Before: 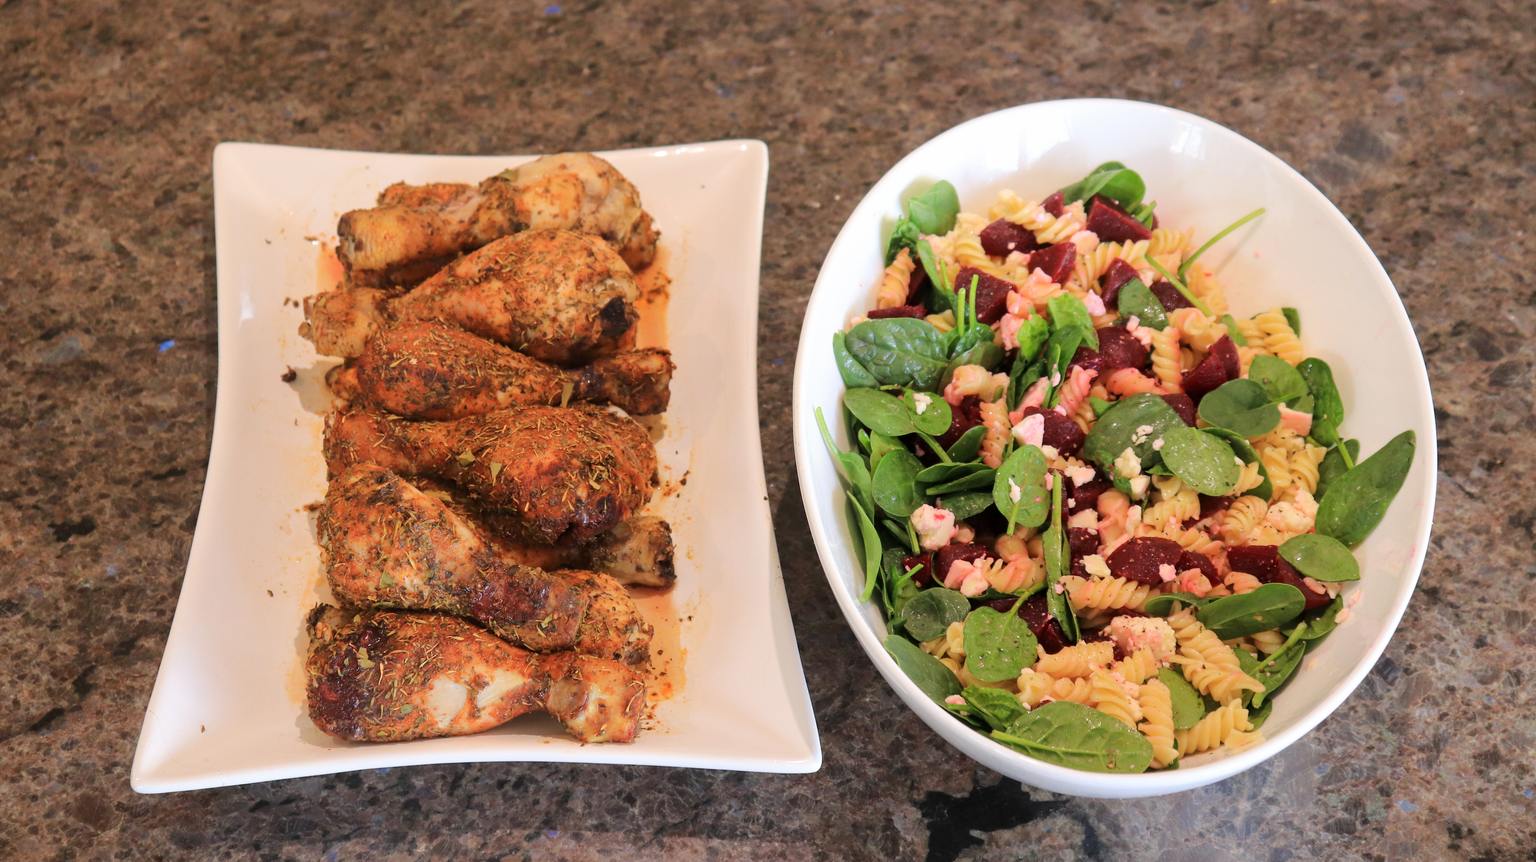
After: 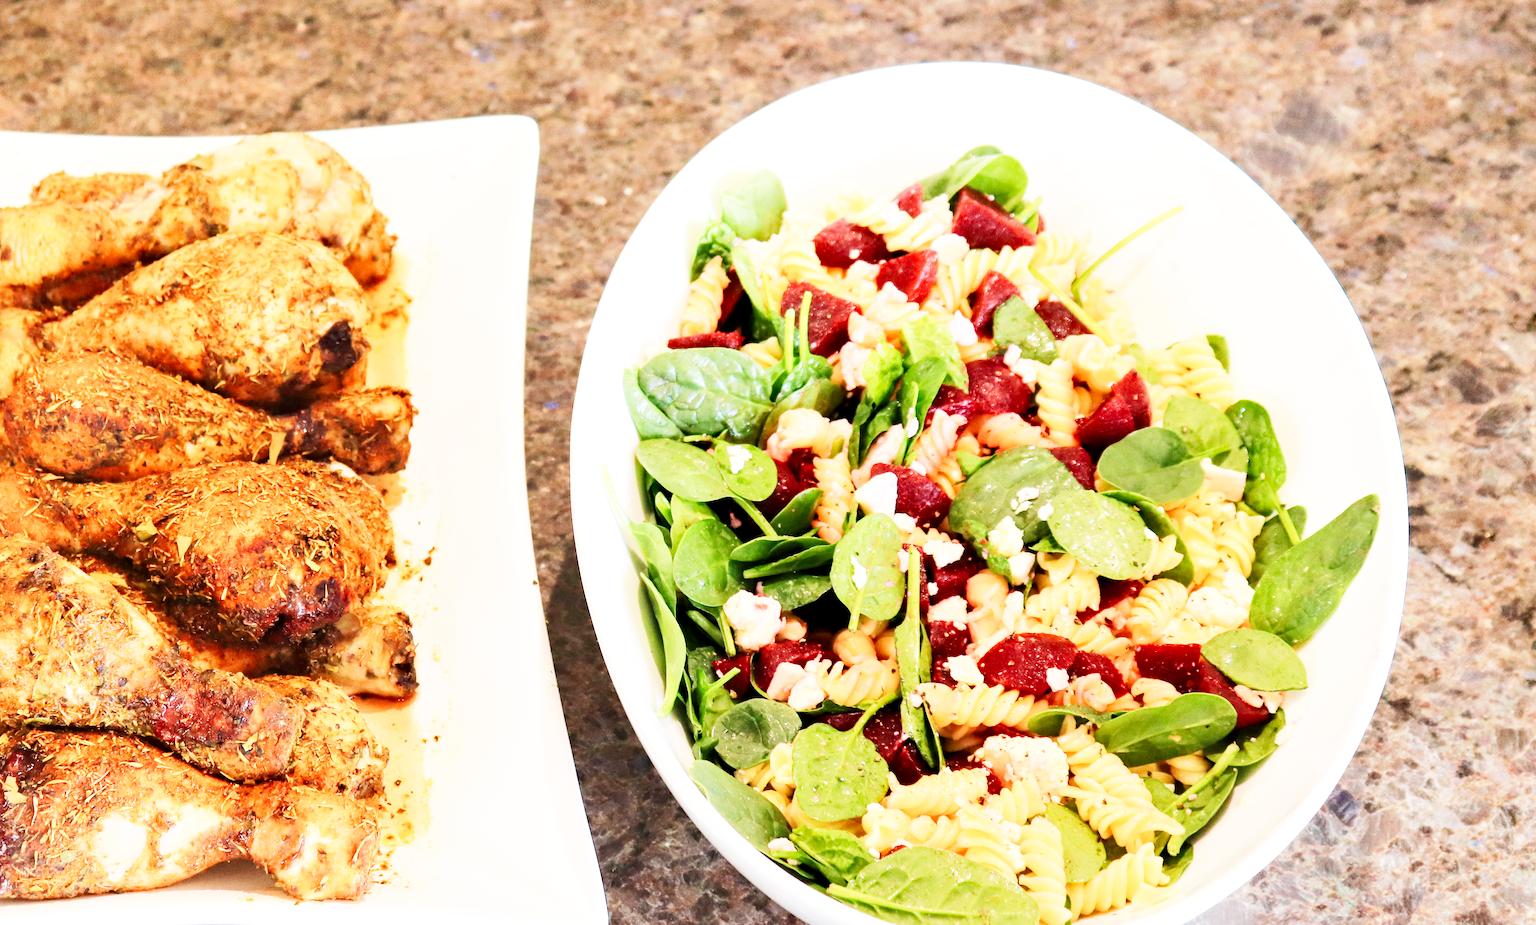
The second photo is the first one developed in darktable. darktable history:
base curve: curves: ch0 [(0, 0) (0.007, 0.004) (0.027, 0.03) (0.046, 0.07) (0.207, 0.54) (0.442, 0.872) (0.673, 0.972) (1, 1)], fusion 1, preserve colors none
crop: left 23.091%, top 5.897%, bottom 11.566%
